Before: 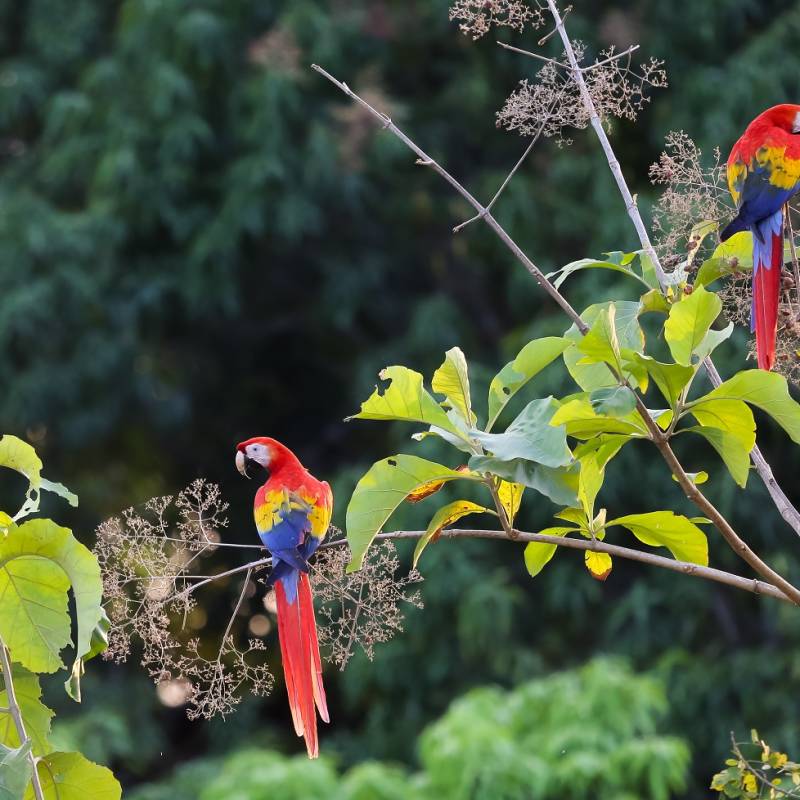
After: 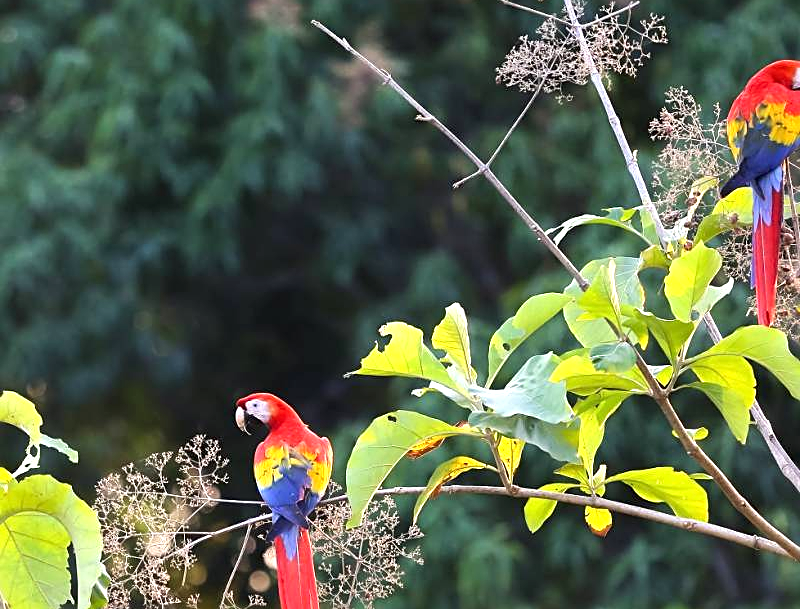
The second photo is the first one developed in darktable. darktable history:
sharpen: on, module defaults
exposure: black level correction 0, exposure 0.695 EV, compensate highlight preservation false
crop: top 5.611%, bottom 18.198%
